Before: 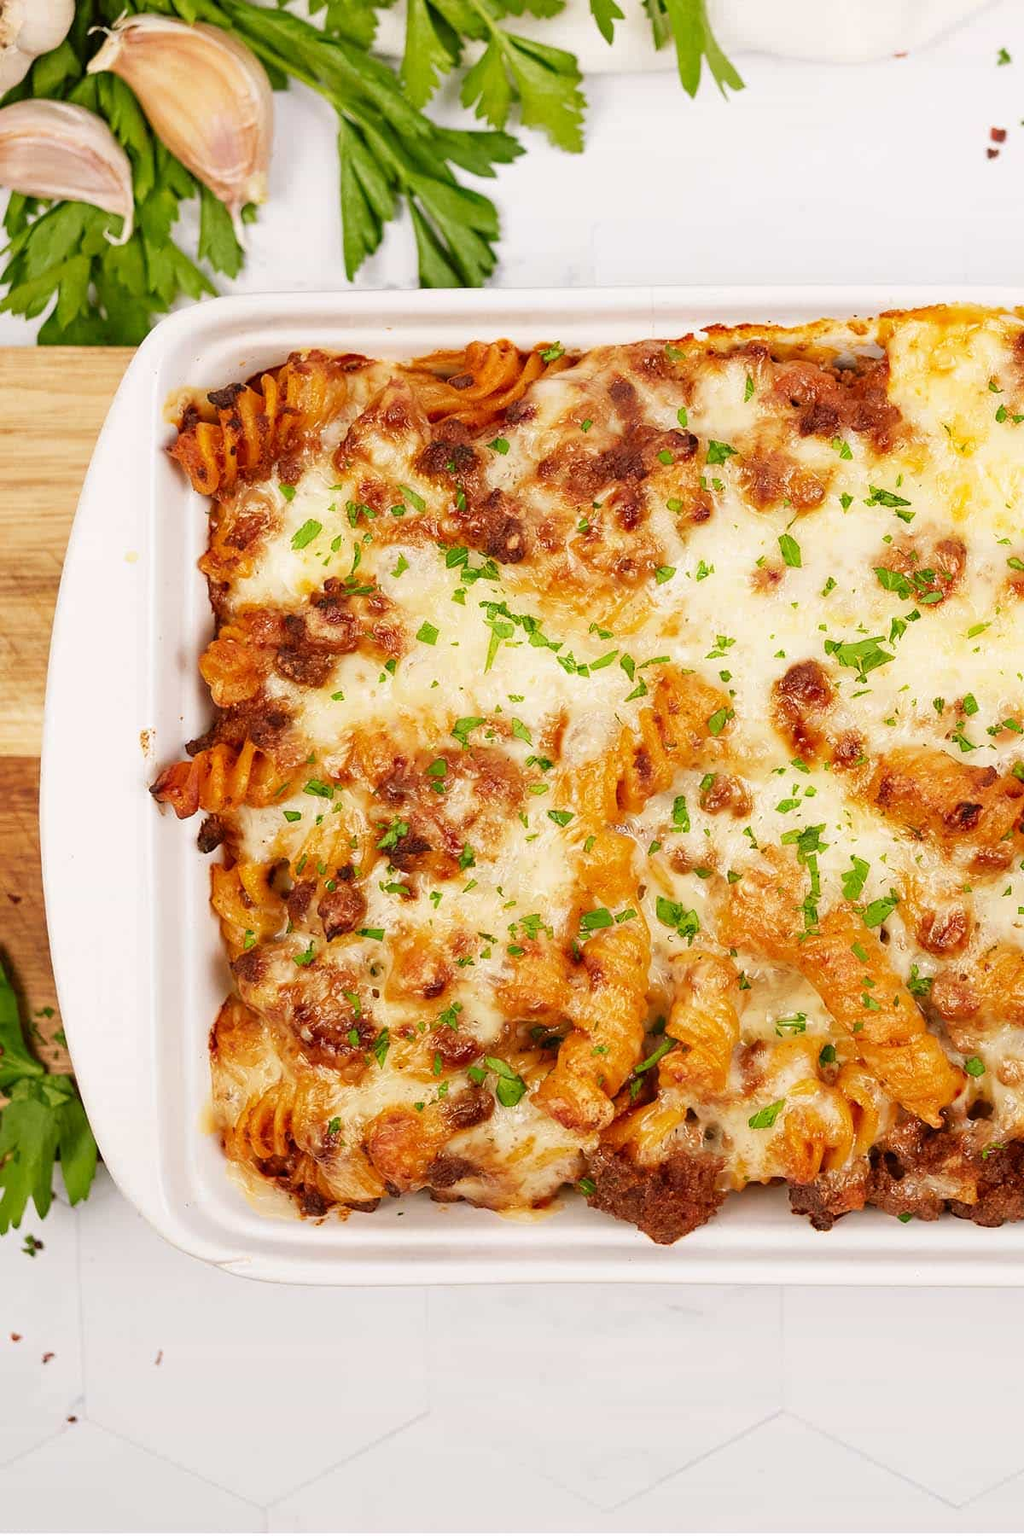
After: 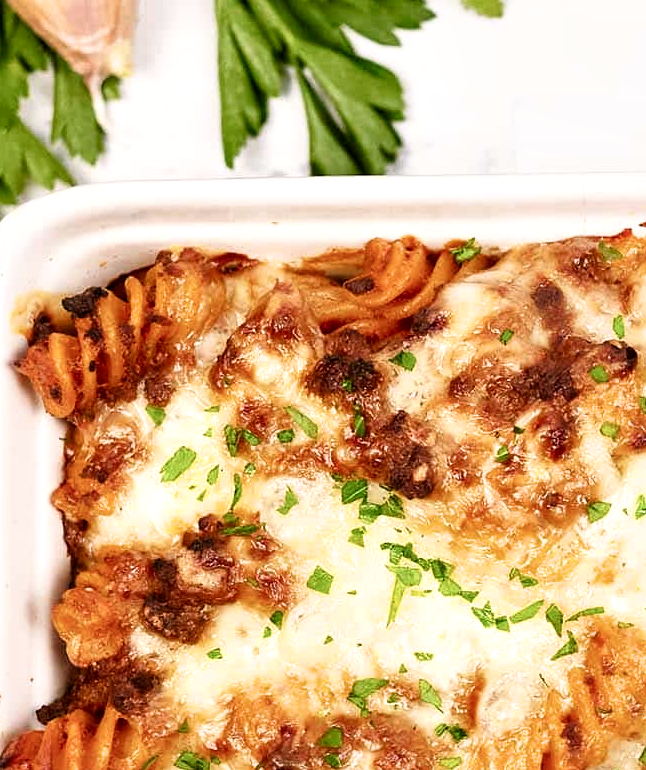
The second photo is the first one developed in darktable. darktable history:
filmic rgb: black relative exposure -6.4 EV, white relative exposure 2.43 EV, target white luminance 99.932%, hardness 5.26, latitude 1.02%, contrast 1.422, highlights saturation mix 2.5%, contrast in shadows safe
local contrast: mode bilateral grid, contrast 20, coarseness 50, detail 147%, midtone range 0.2
crop: left 15.113%, top 9.044%, right 30.975%, bottom 48.143%
